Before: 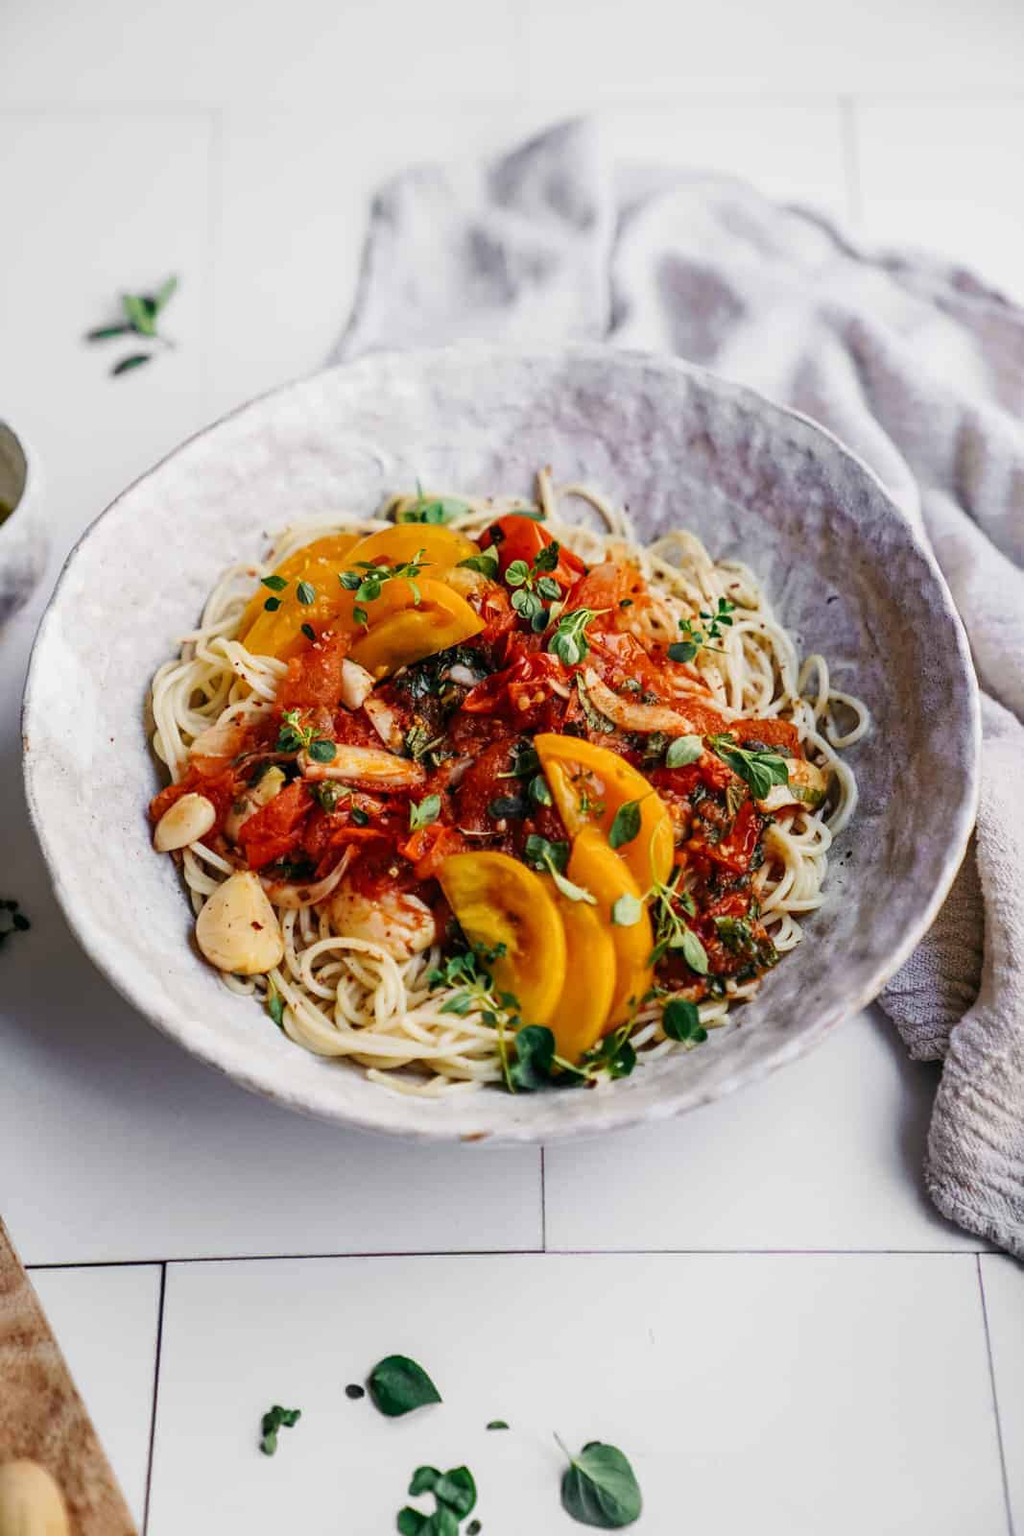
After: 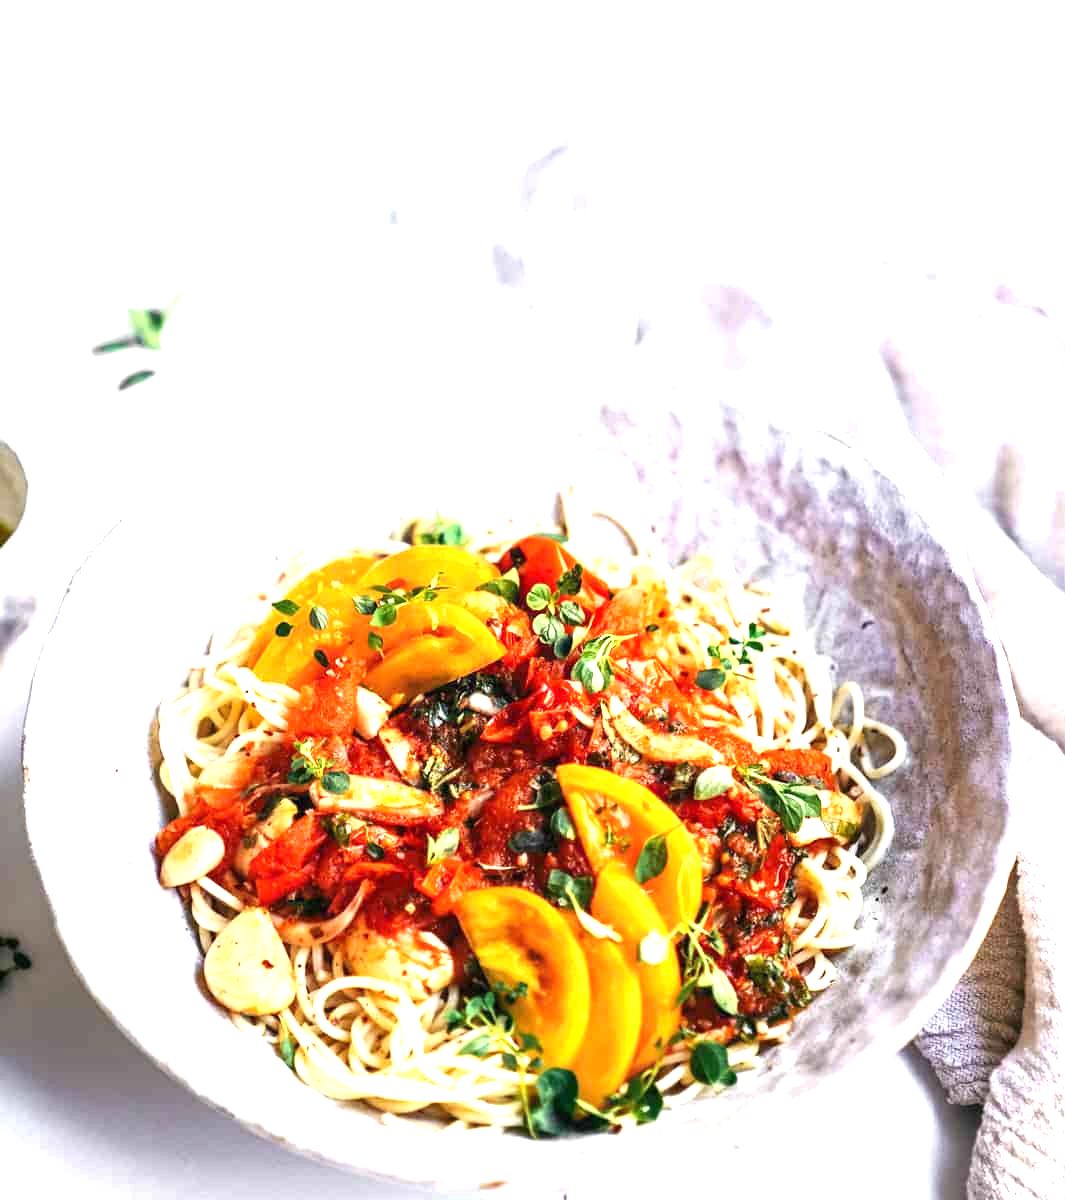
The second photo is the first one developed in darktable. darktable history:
crop: bottom 24.967%
exposure: black level correction 0, exposure 1.5 EV, compensate exposure bias true, compensate highlight preservation false
